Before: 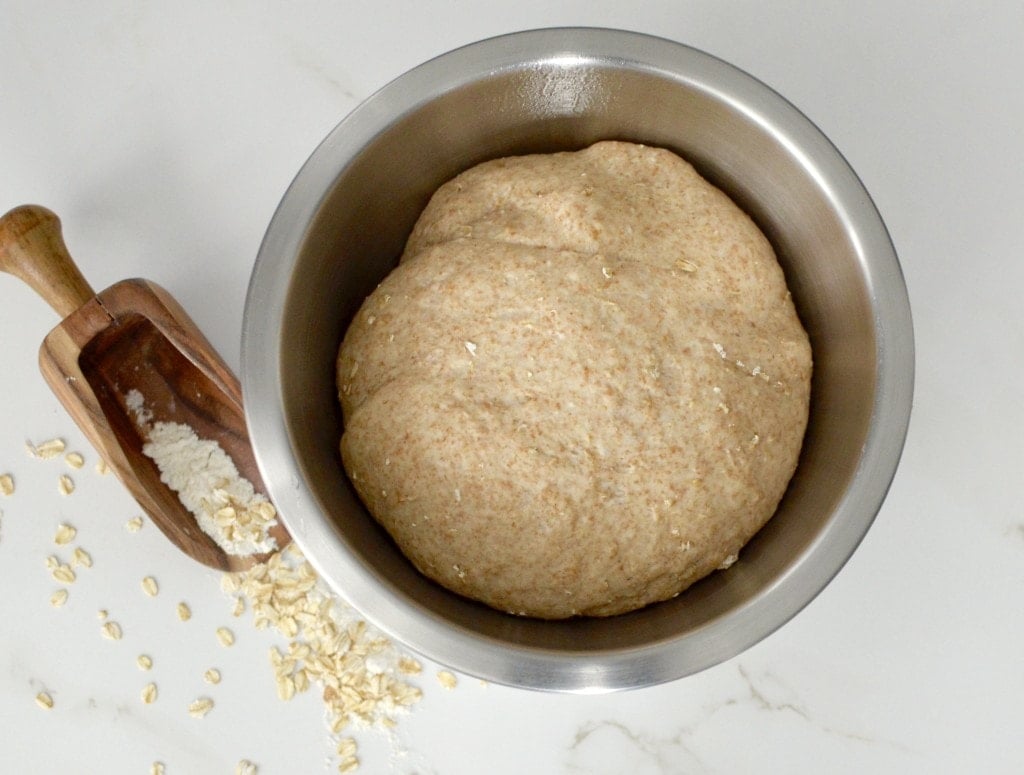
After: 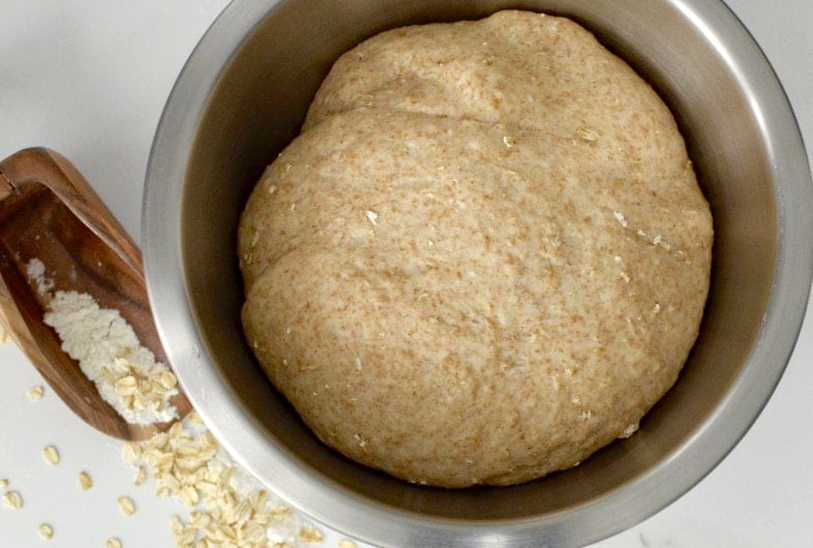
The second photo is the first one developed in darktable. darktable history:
crop: left 9.712%, top 16.928%, right 10.845%, bottom 12.332%
haze removal: compatibility mode true, adaptive false
